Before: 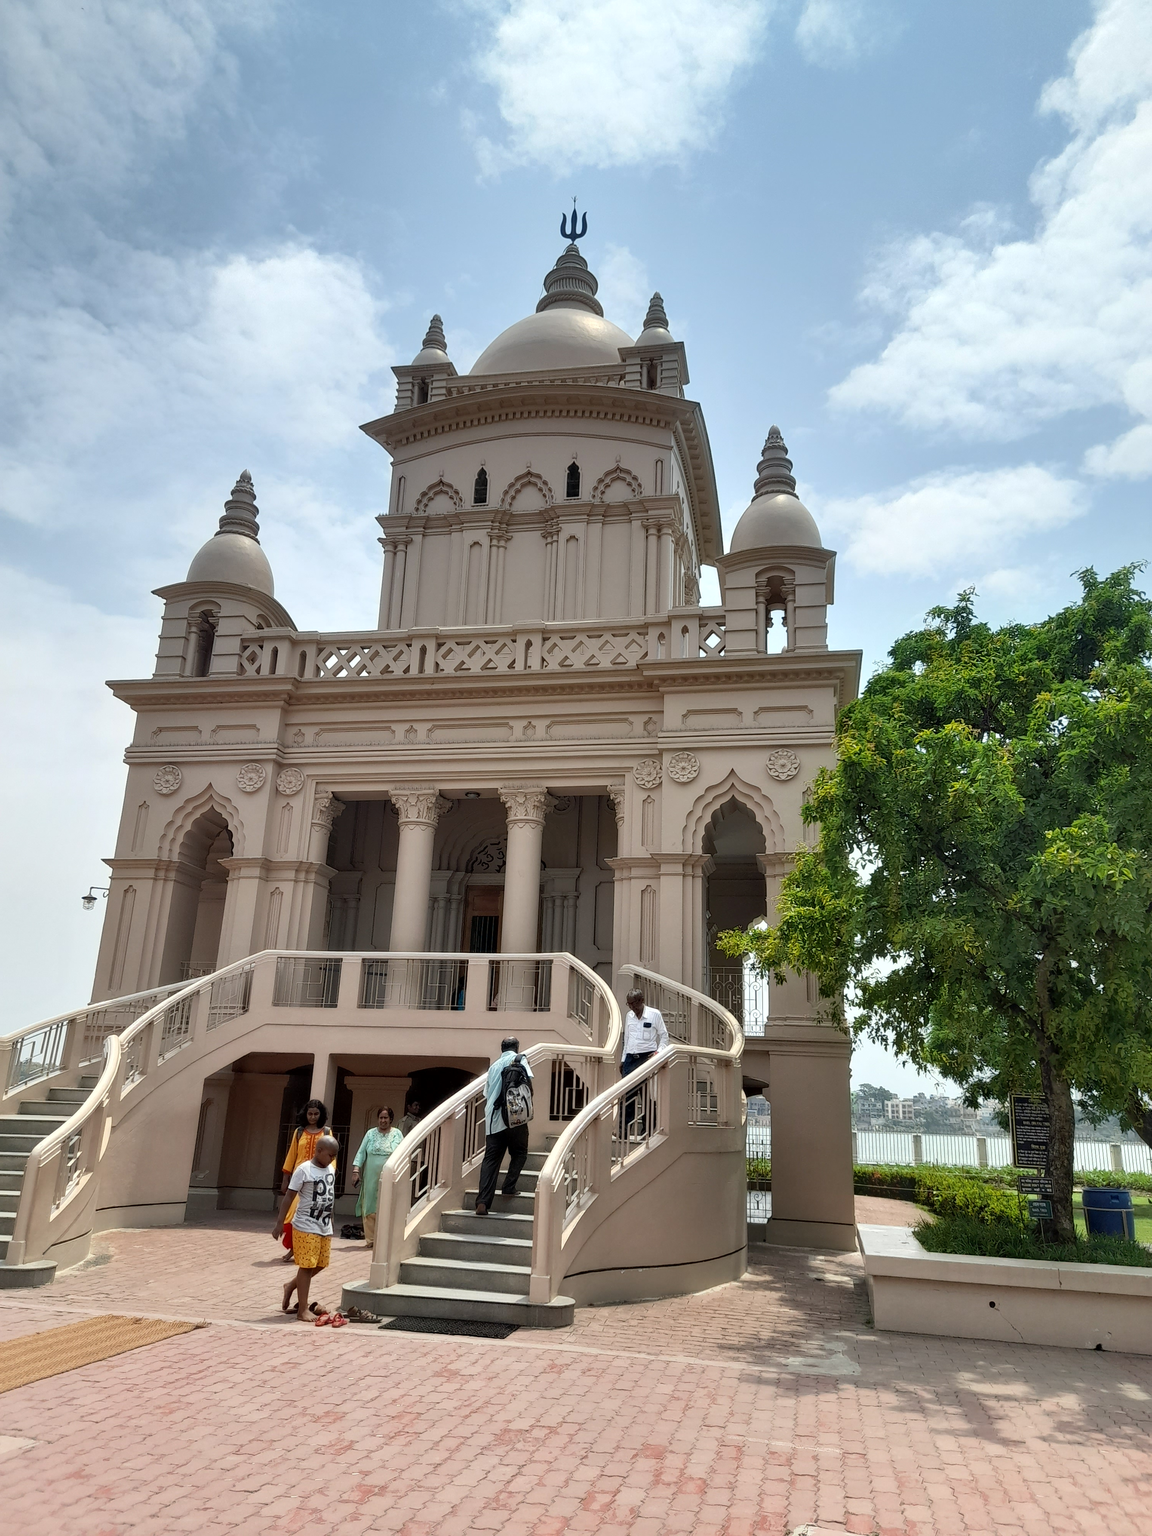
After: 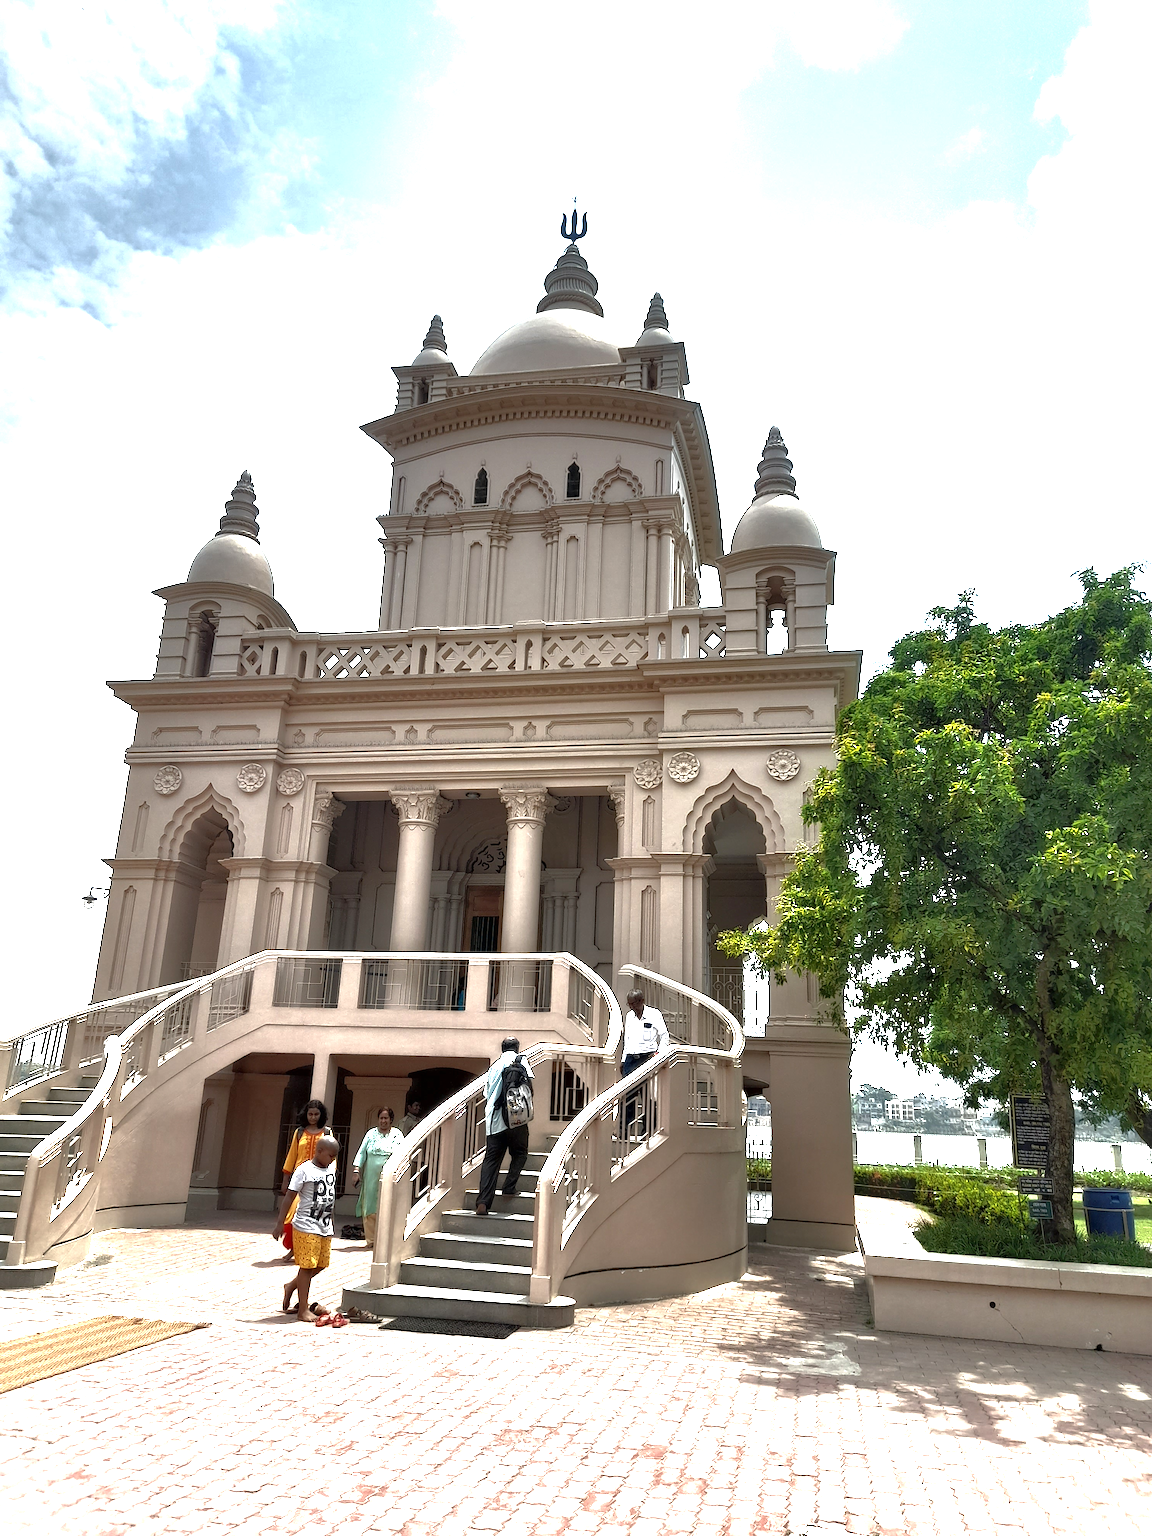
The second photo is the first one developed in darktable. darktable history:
exposure: black level correction 0, exposure 1.3 EV, compensate exposure bias true, compensate highlight preservation false
base curve: curves: ch0 [(0, 0) (0.826, 0.587) (1, 1)]
